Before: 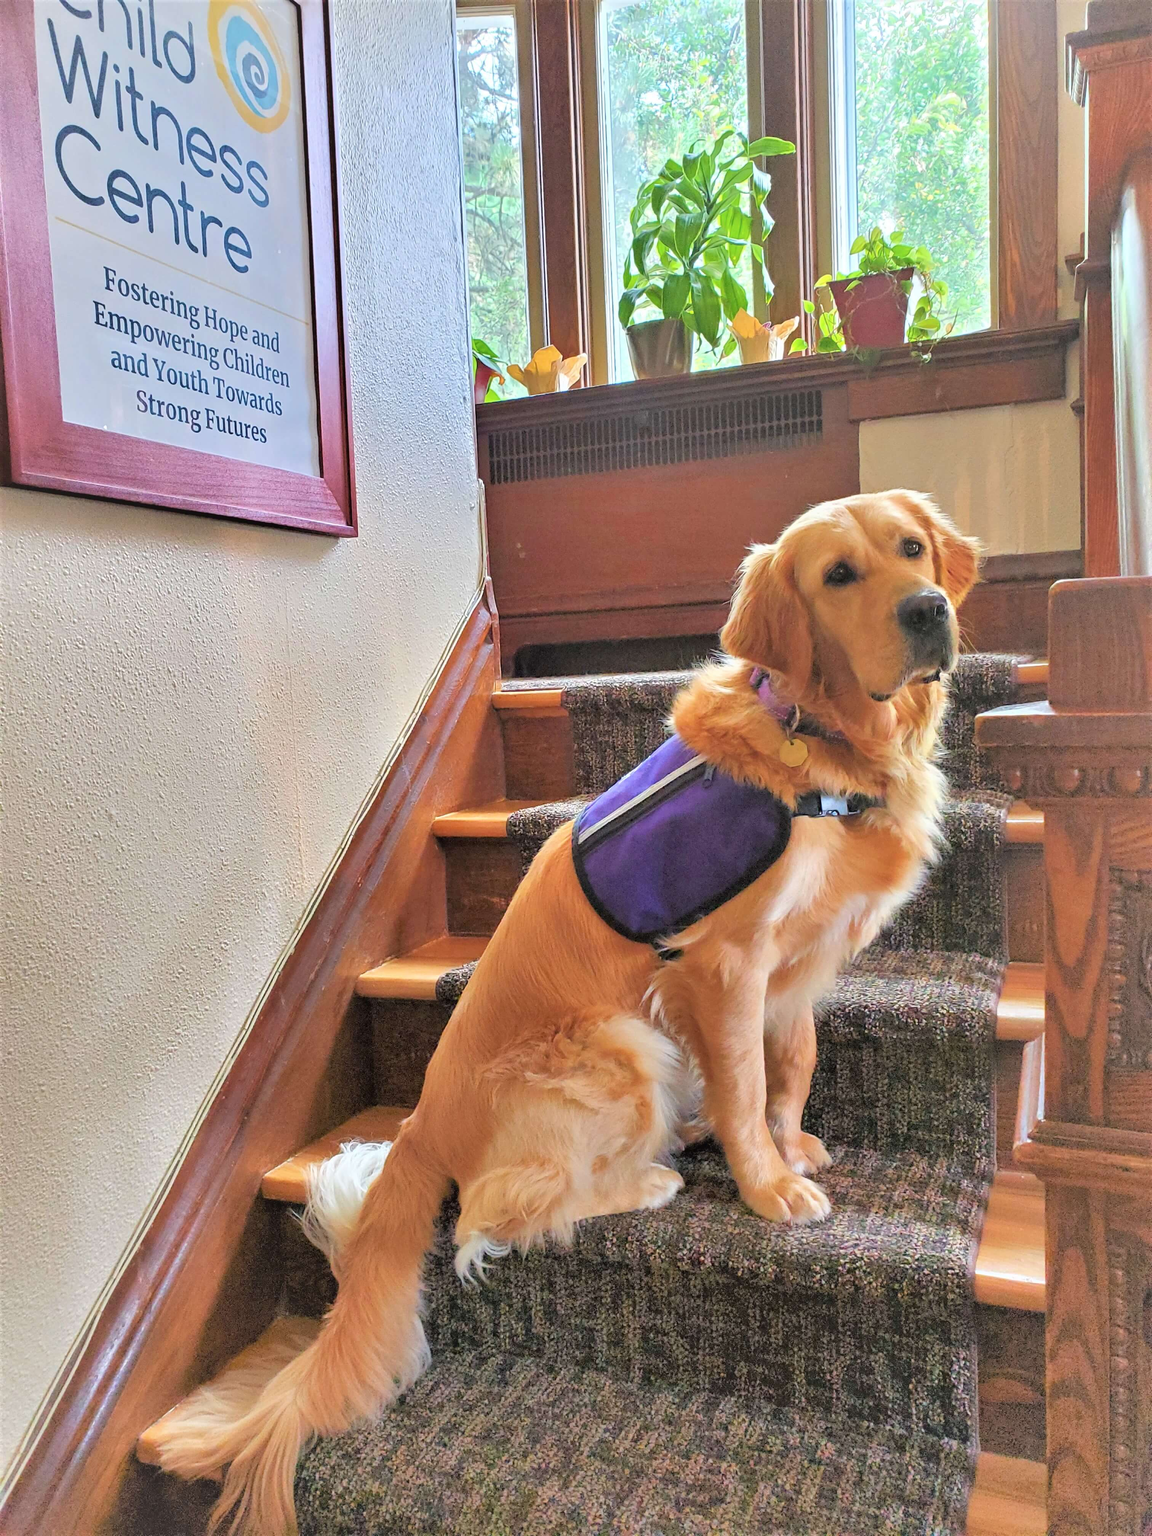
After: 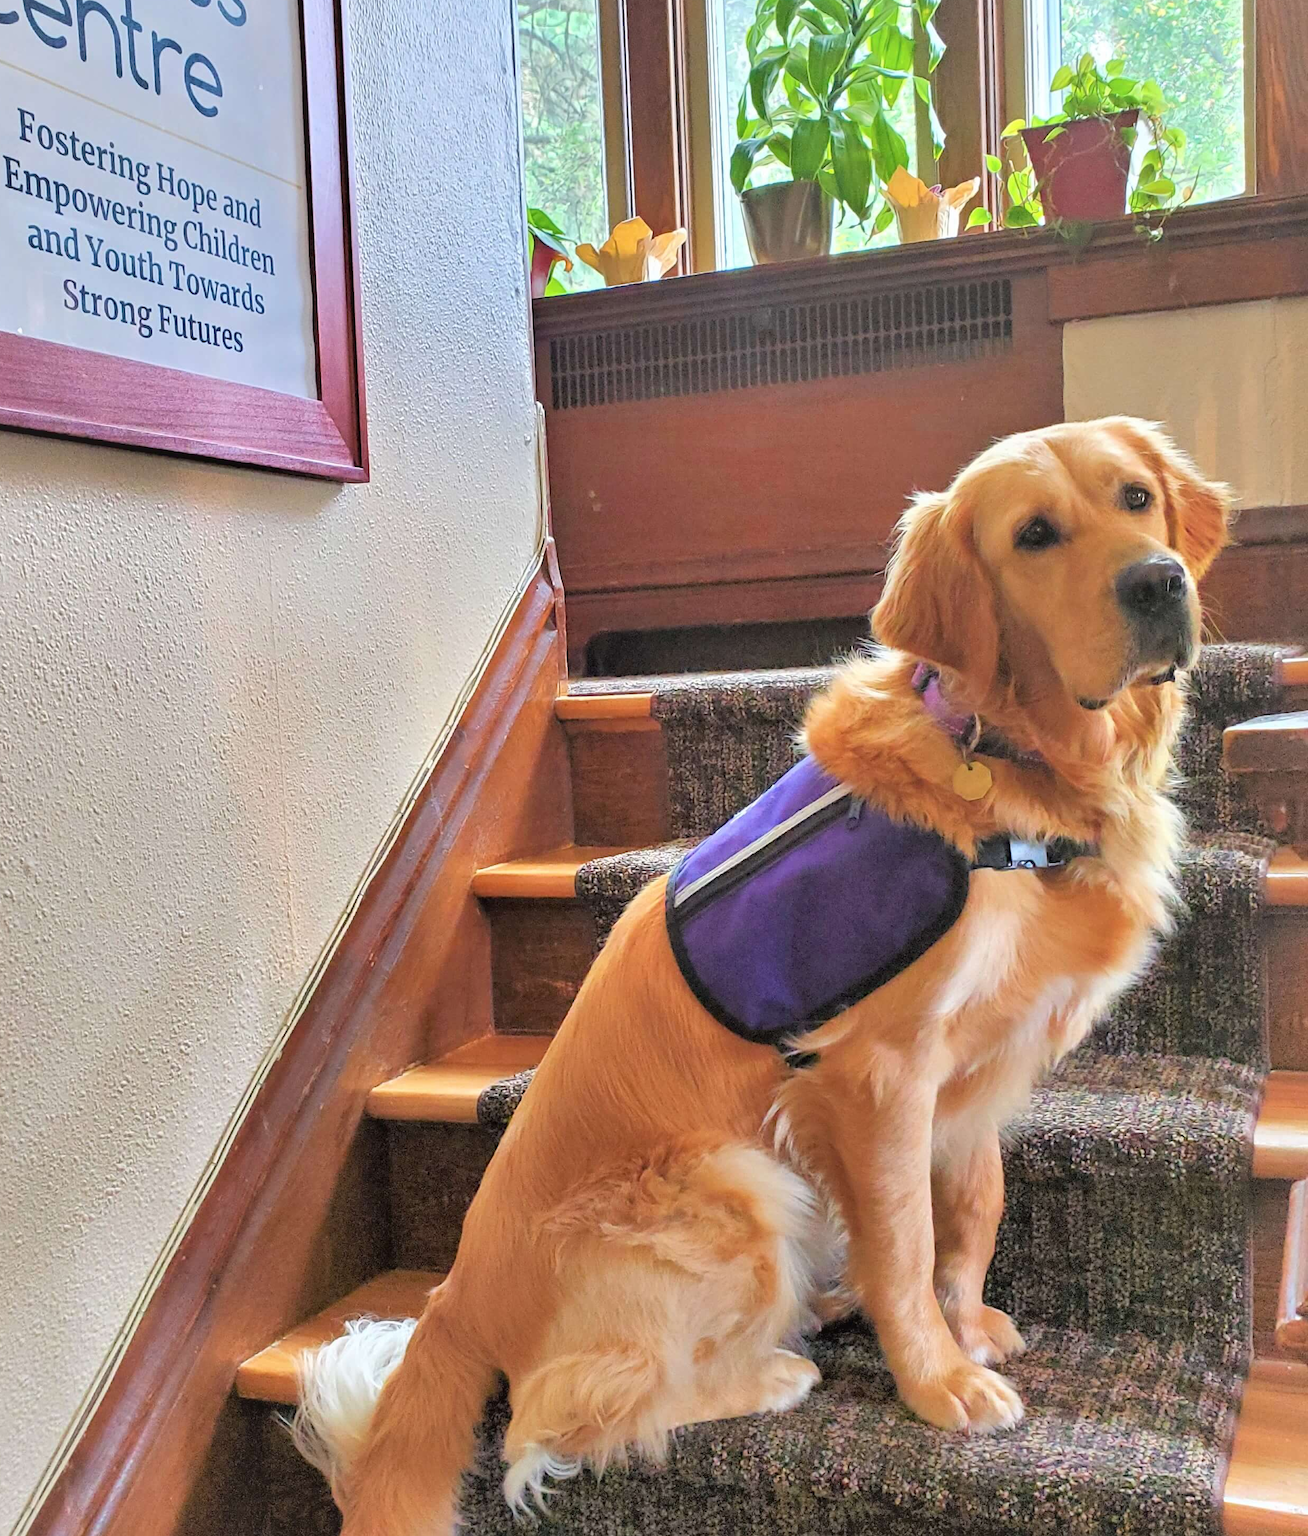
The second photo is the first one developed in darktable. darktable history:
crop: left 7.937%, top 12.286%, right 9.945%, bottom 15.442%
